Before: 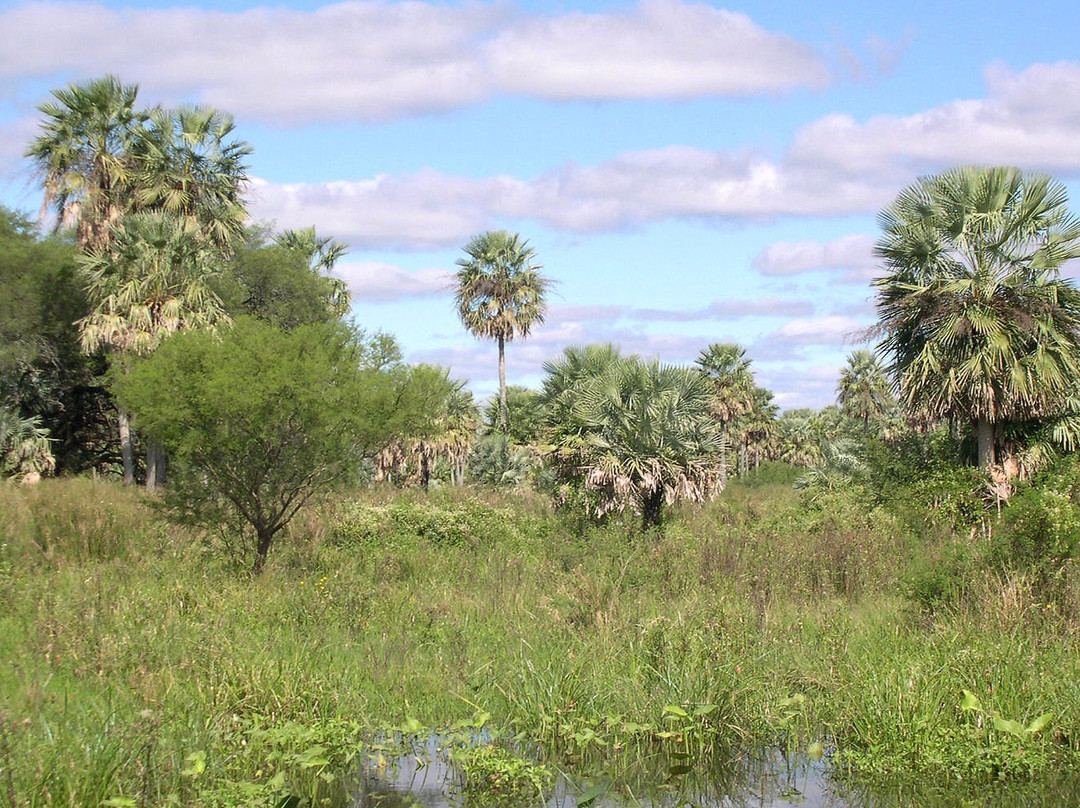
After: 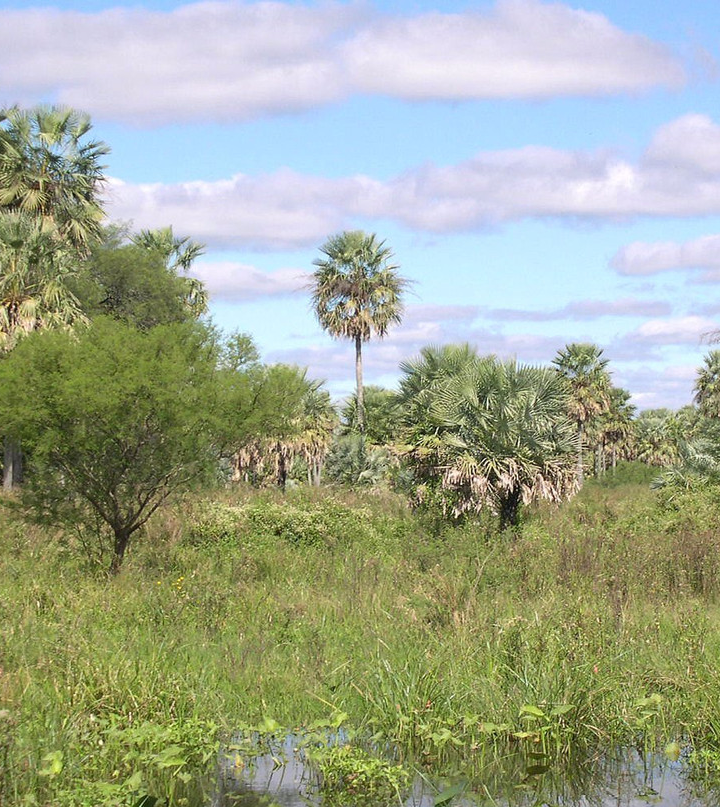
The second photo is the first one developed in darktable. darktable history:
crop and rotate: left 13.355%, right 19.965%
